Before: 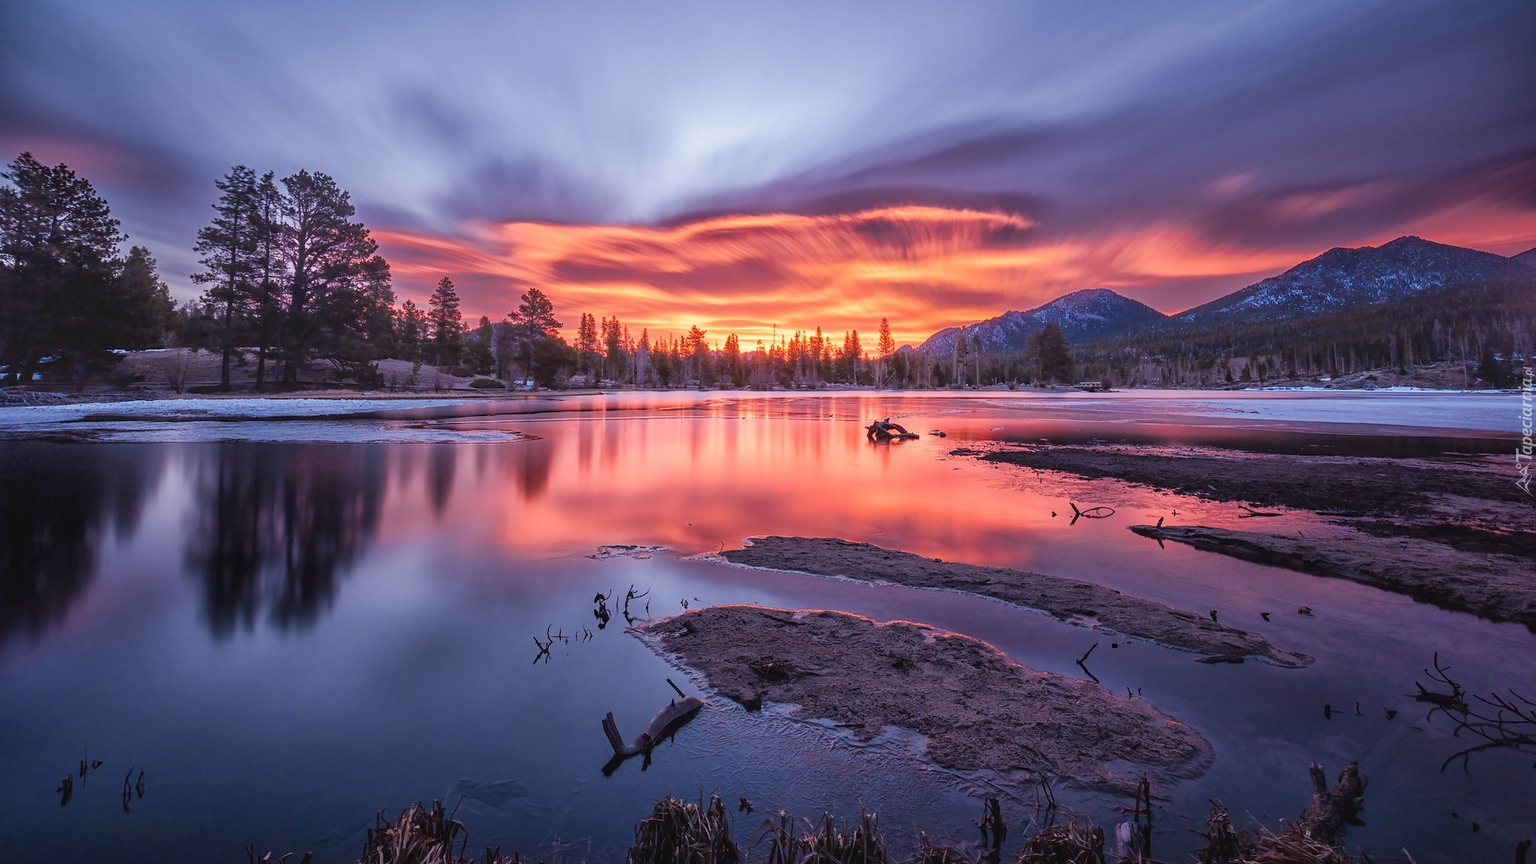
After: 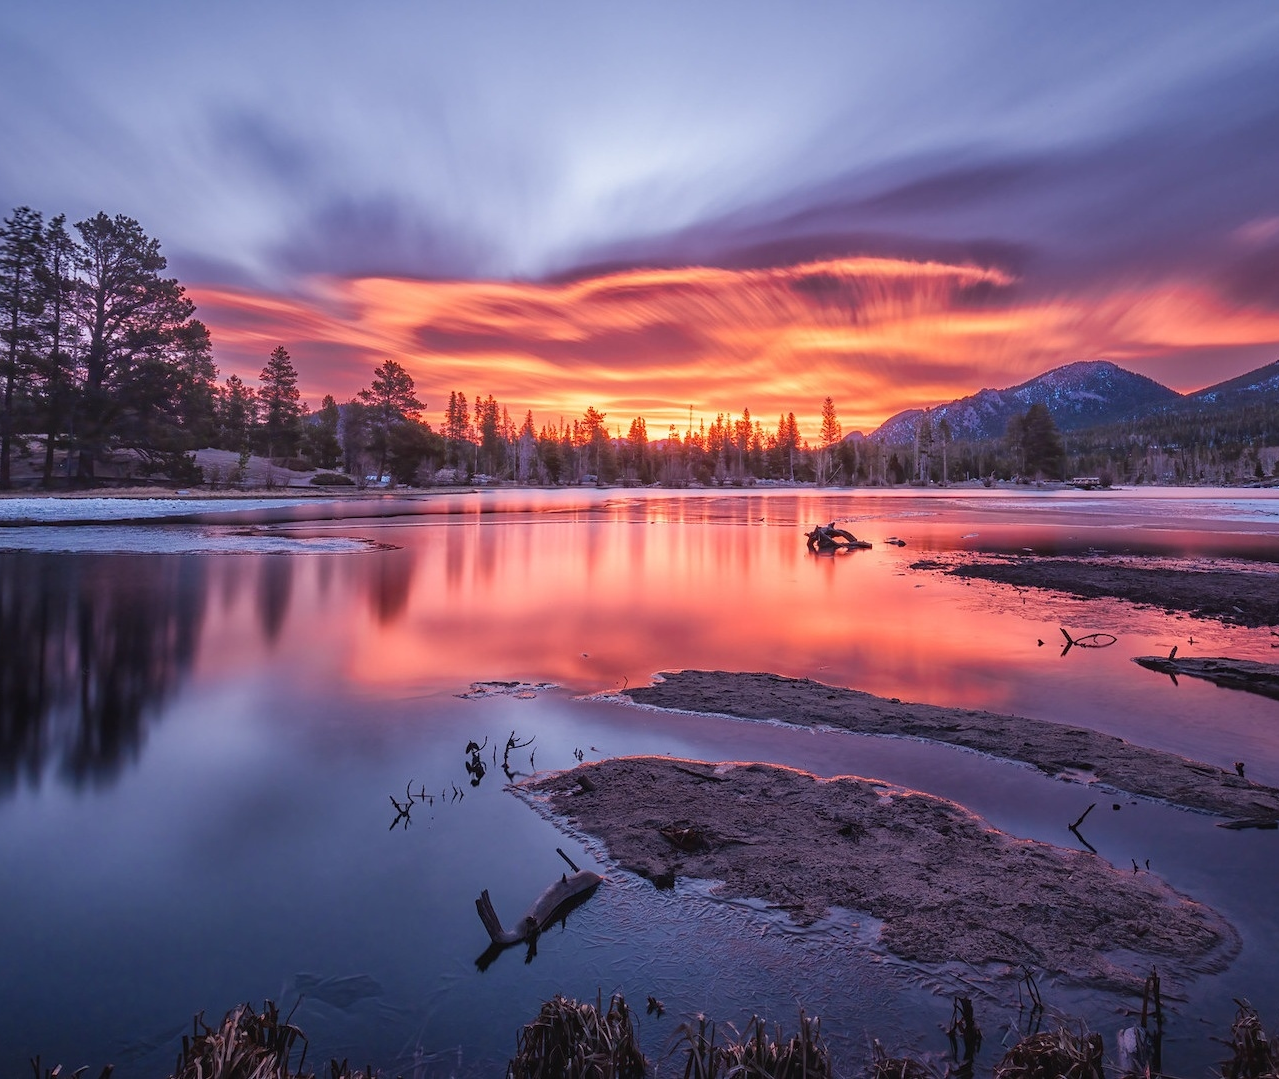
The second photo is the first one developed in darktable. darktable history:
crop and rotate: left 14.448%, right 18.905%
